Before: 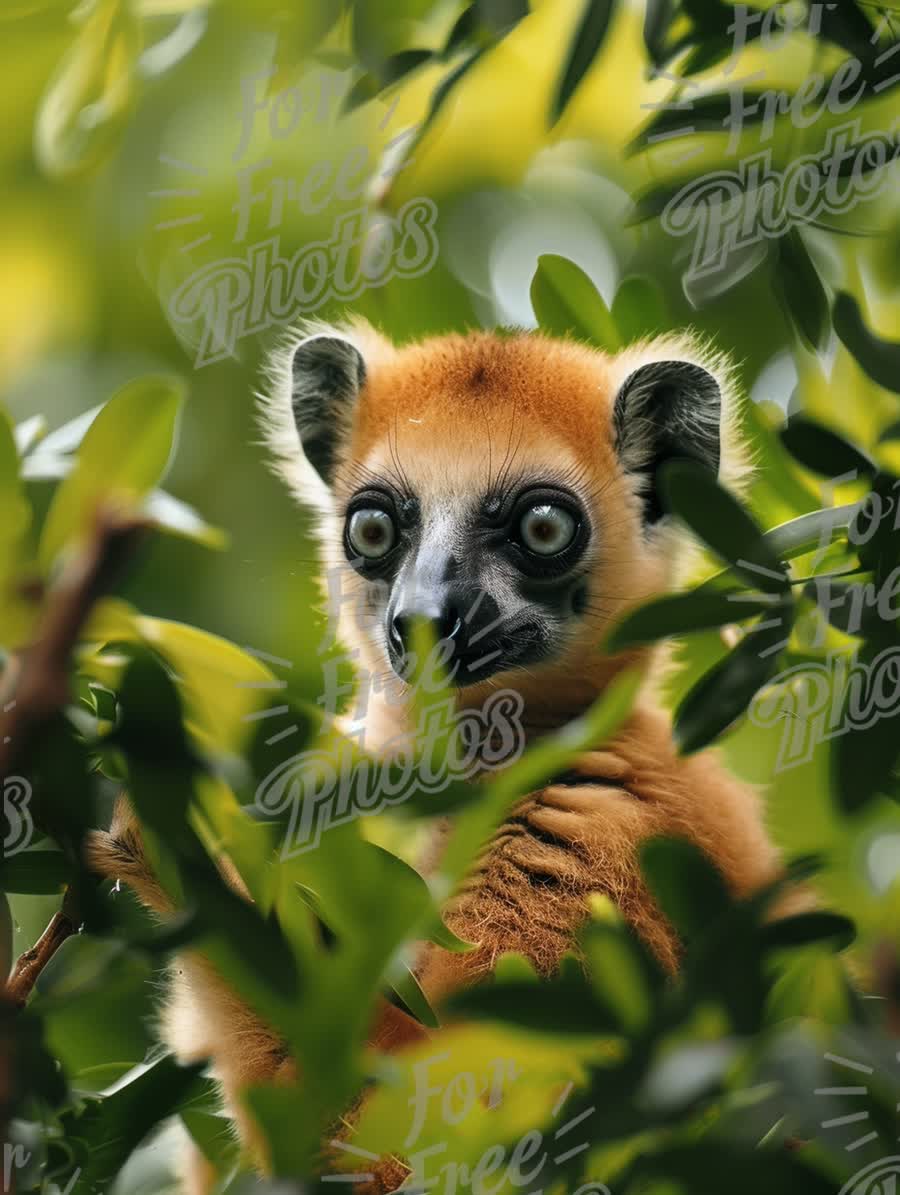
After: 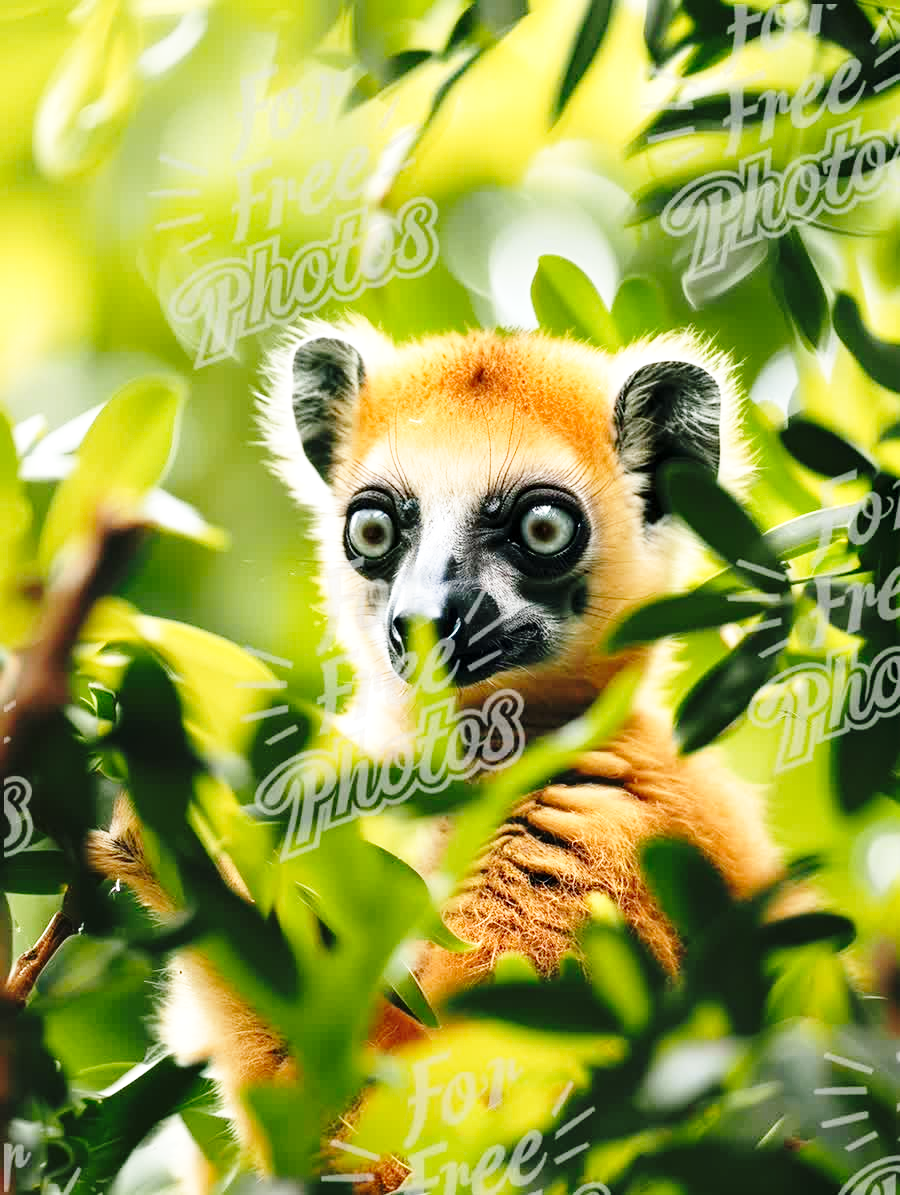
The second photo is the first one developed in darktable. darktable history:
exposure: exposure 0.197 EV, compensate highlight preservation false
base curve: curves: ch0 [(0, 0) (0.028, 0.03) (0.105, 0.232) (0.387, 0.748) (0.754, 0.968) (1, 1)], fusion 1, exposure shift 0.576, preserve colors none
